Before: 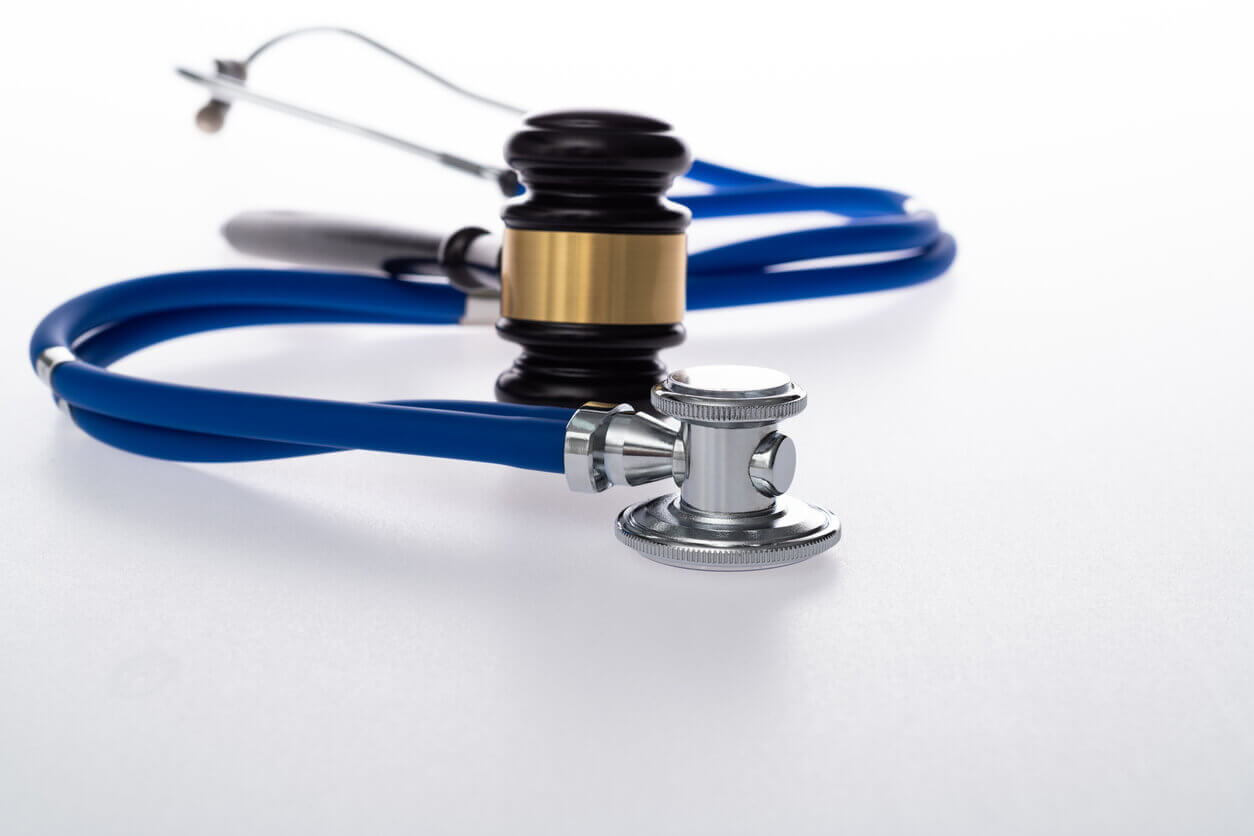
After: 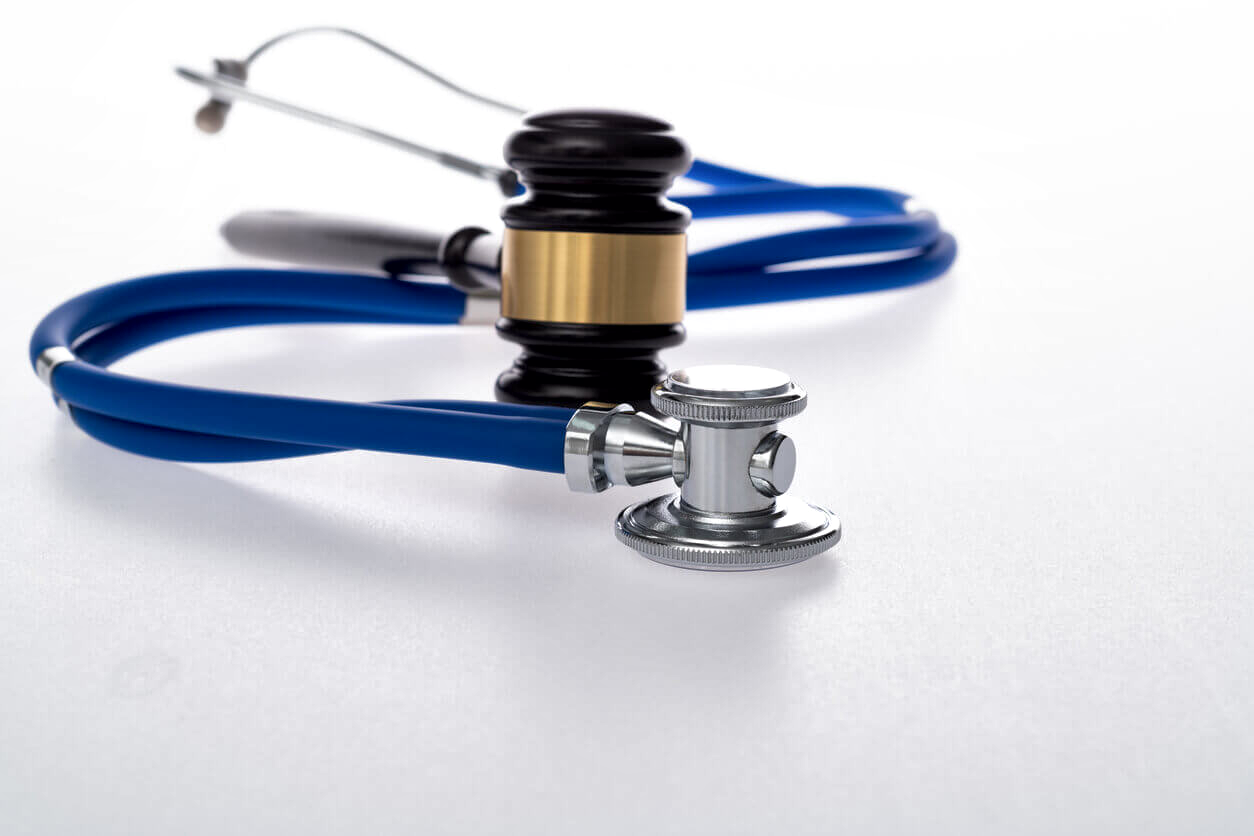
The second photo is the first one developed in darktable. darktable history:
local contrast: mode bilateral grid, contrast 20, coarseness 51, detail 158%, midtone range 0.2
